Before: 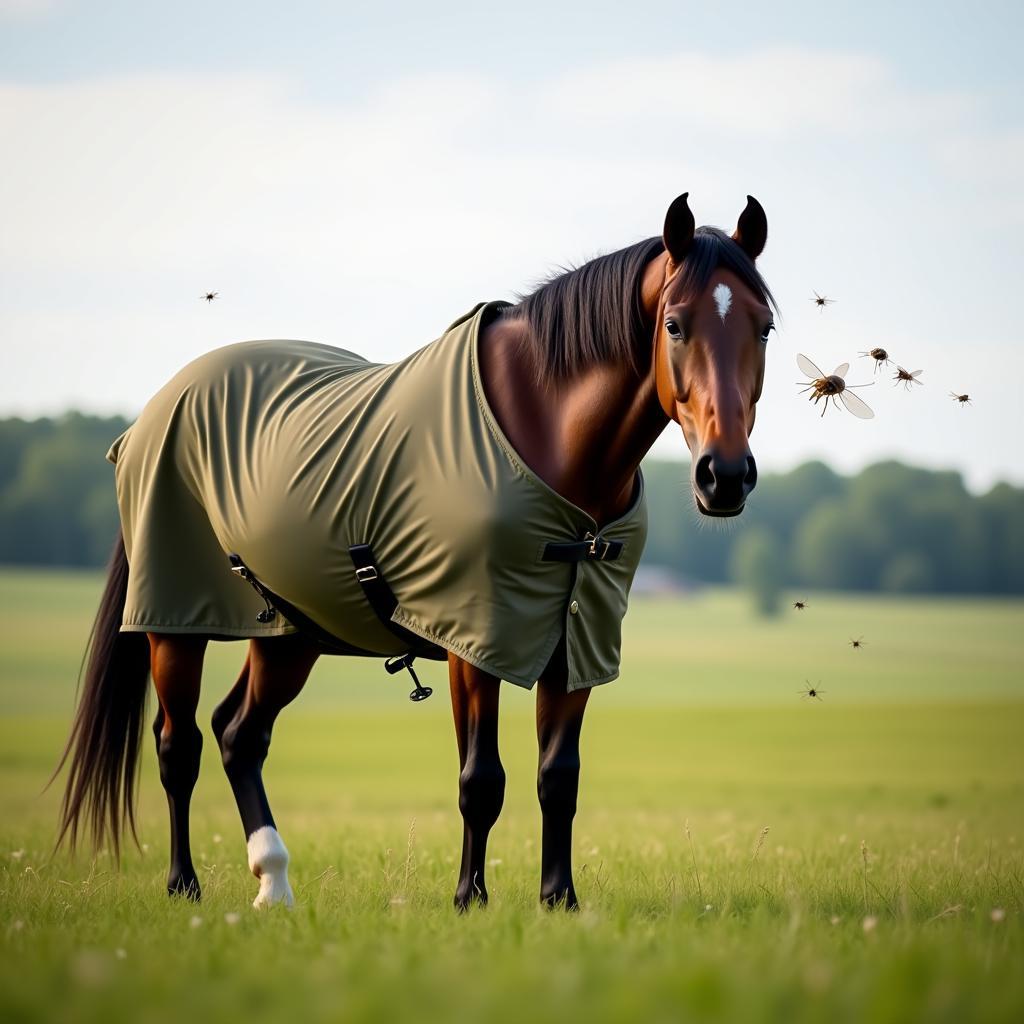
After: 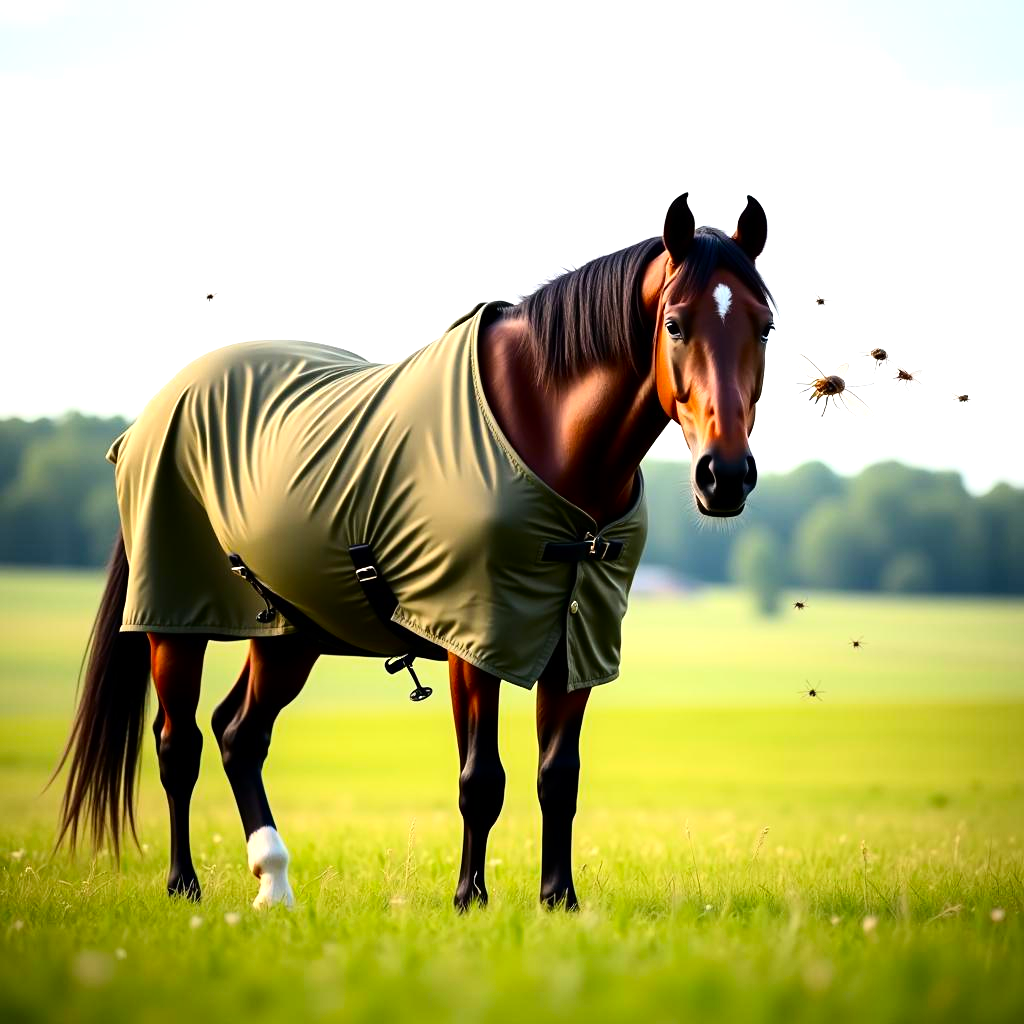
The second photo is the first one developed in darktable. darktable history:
contrast brightness saturation: contrast 0.181, saturation 0.307
exposure: compensate highlight preservation false
tone equalizer: -8 EV -0.733 EV, -7 EV -0.683 EV, -6 EV -0.596 EV, -5 EV -0.369 EV, -3 EV 0.372 EV, -2 EV 0.6 EV, -1 EV 0.693 EV, +0 EV 0.737 EV
